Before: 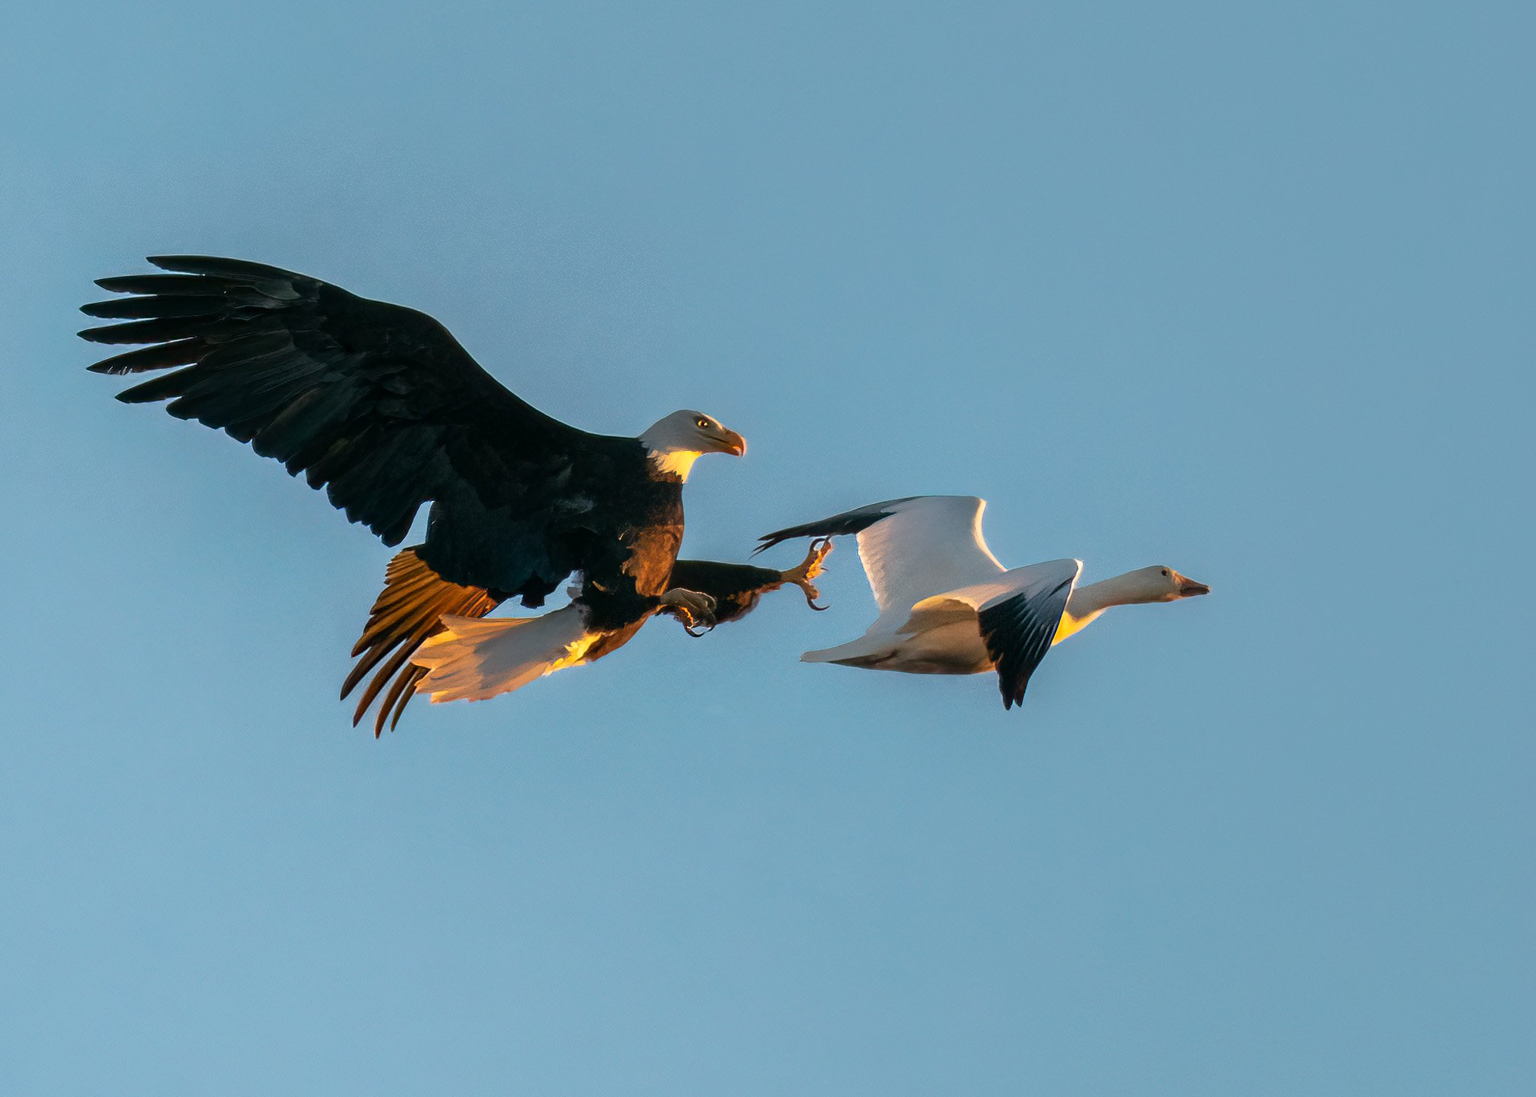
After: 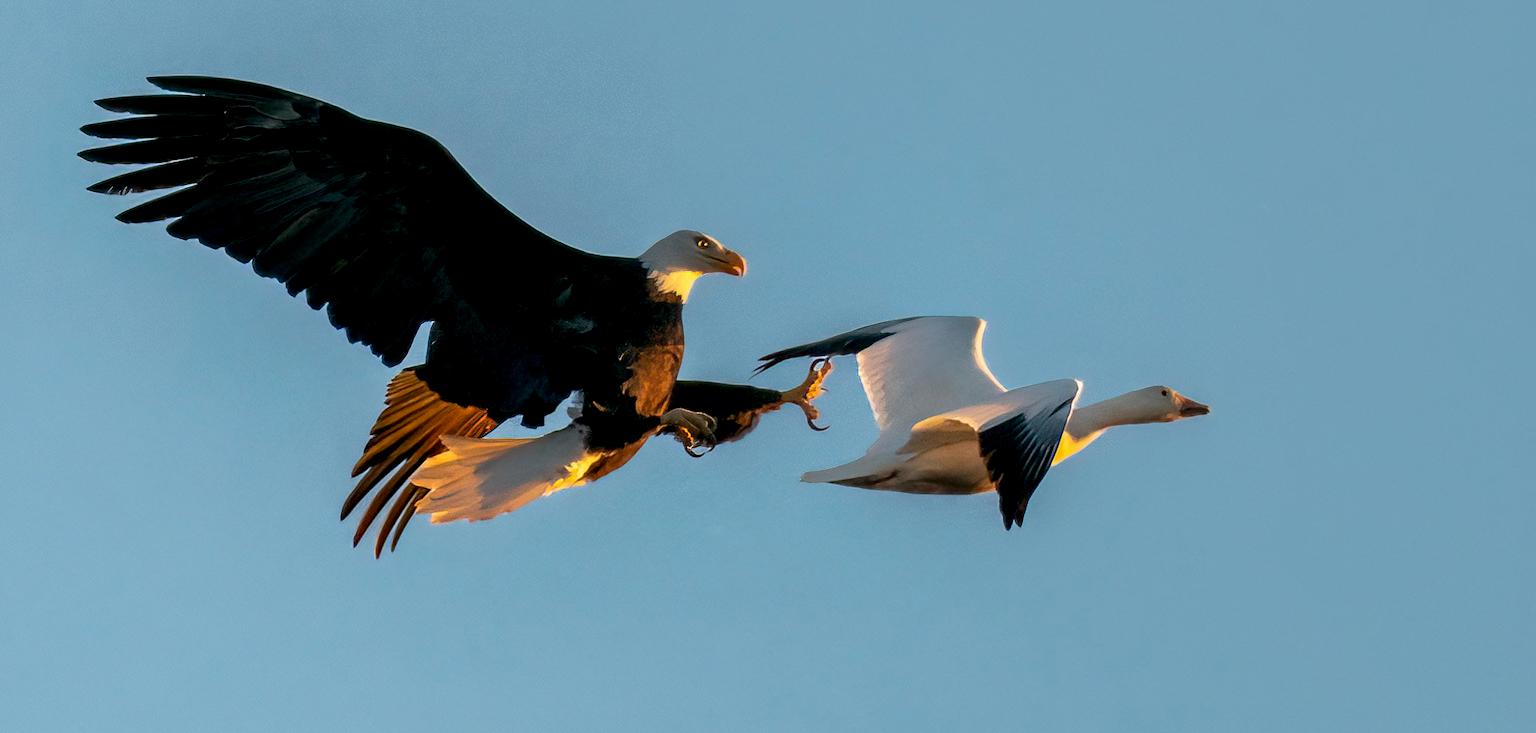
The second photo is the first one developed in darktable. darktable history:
exposure: black level correction 0.007, compensate highlight preservation false
crop: top 16.439%, bottom 16.7%
